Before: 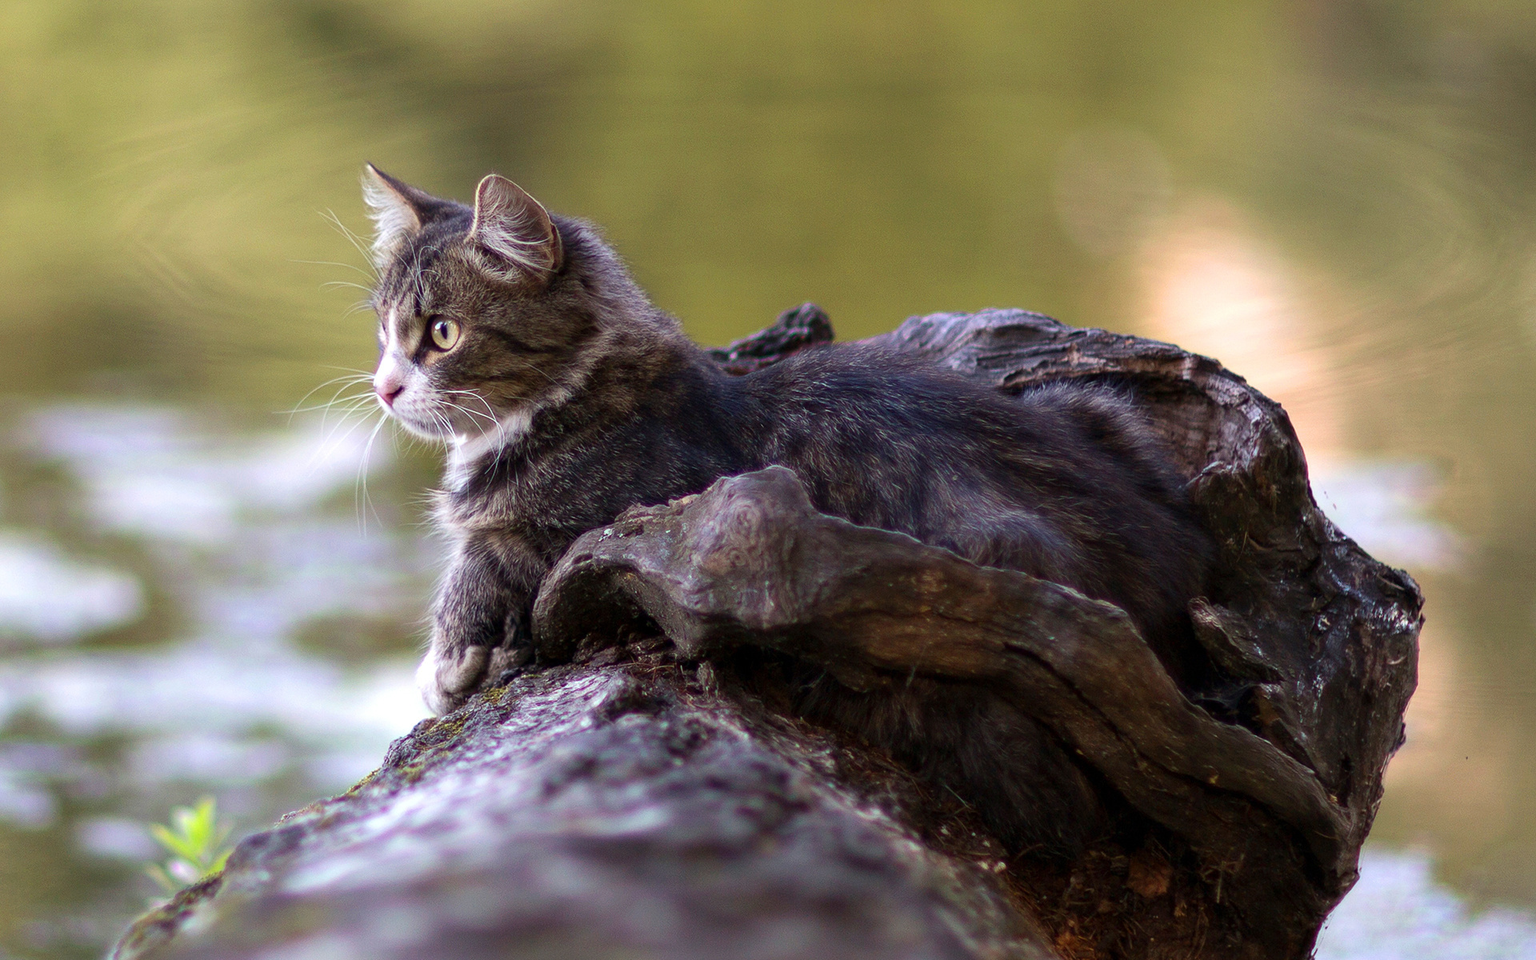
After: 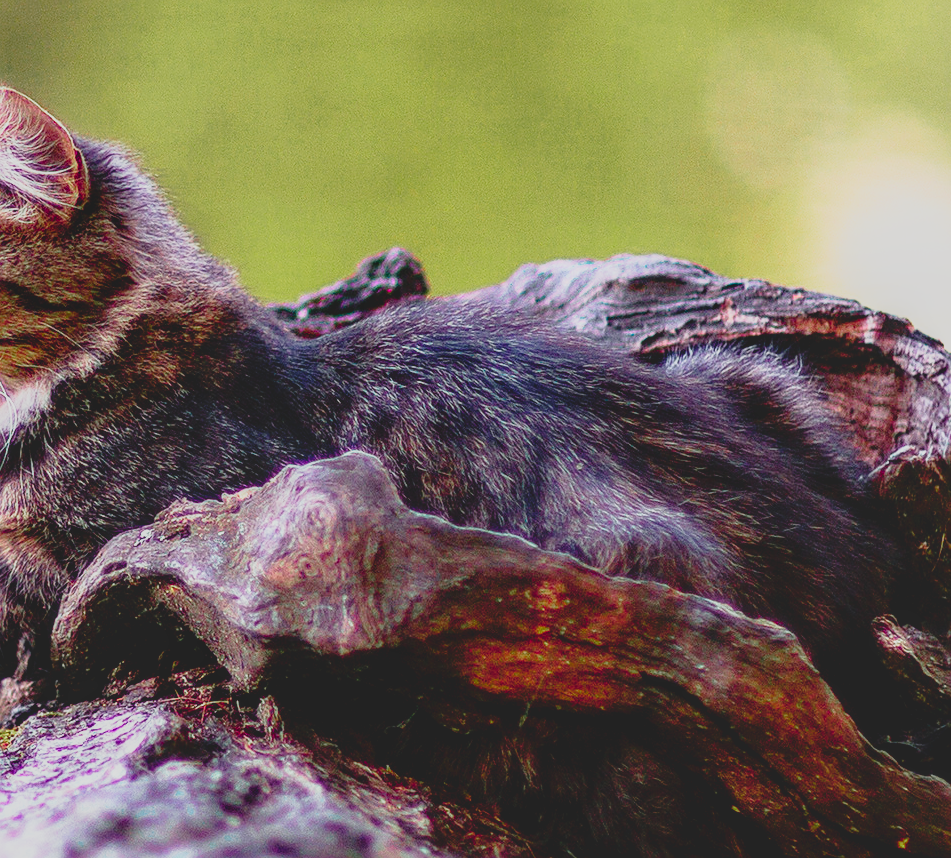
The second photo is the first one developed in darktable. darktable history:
crop: left 32.027%, top 10.968%, right 18.396%, bottom 17.459%
sharpen: on, module defaults
contrast brightness saturation: contrast -0.286
exposure: black level correction 0.005, exposure 0.004 EV, compensate highlight preservation false
local contrast: on, module defaults
color zones: curves: ch0 [(0, 0.533) (0.126, 0.533) (0.234, 0.533) (0.368, 0.357) (0.5, 0.5) (0.625, 0.5) (0.74, 0.637) (0.875, 0.5)]; ch1 [(0.004, 0.708) (0.129, 0.662) (0.25, 0.5) (0.375, 0.331) (0.496, 0.396) (0.625, 0.649) (0.739, 0.26) (0.875, 0.5) (1, 0.478)]; ch2 [(0, 0.409) (0.132, 0.403) (0.236, 0.558) (0.379, 0.448) (0.5, 0.5) (0.625, 0.5) (0.691, 0.39) (0.875, 0.5)]
base curve: curves: ch0 [(0, 0) (0.012, 0.01) (0.073, 0.168) (0.31, 0.711) (0.645, 0.957) (1, 1)], preserve colors none
